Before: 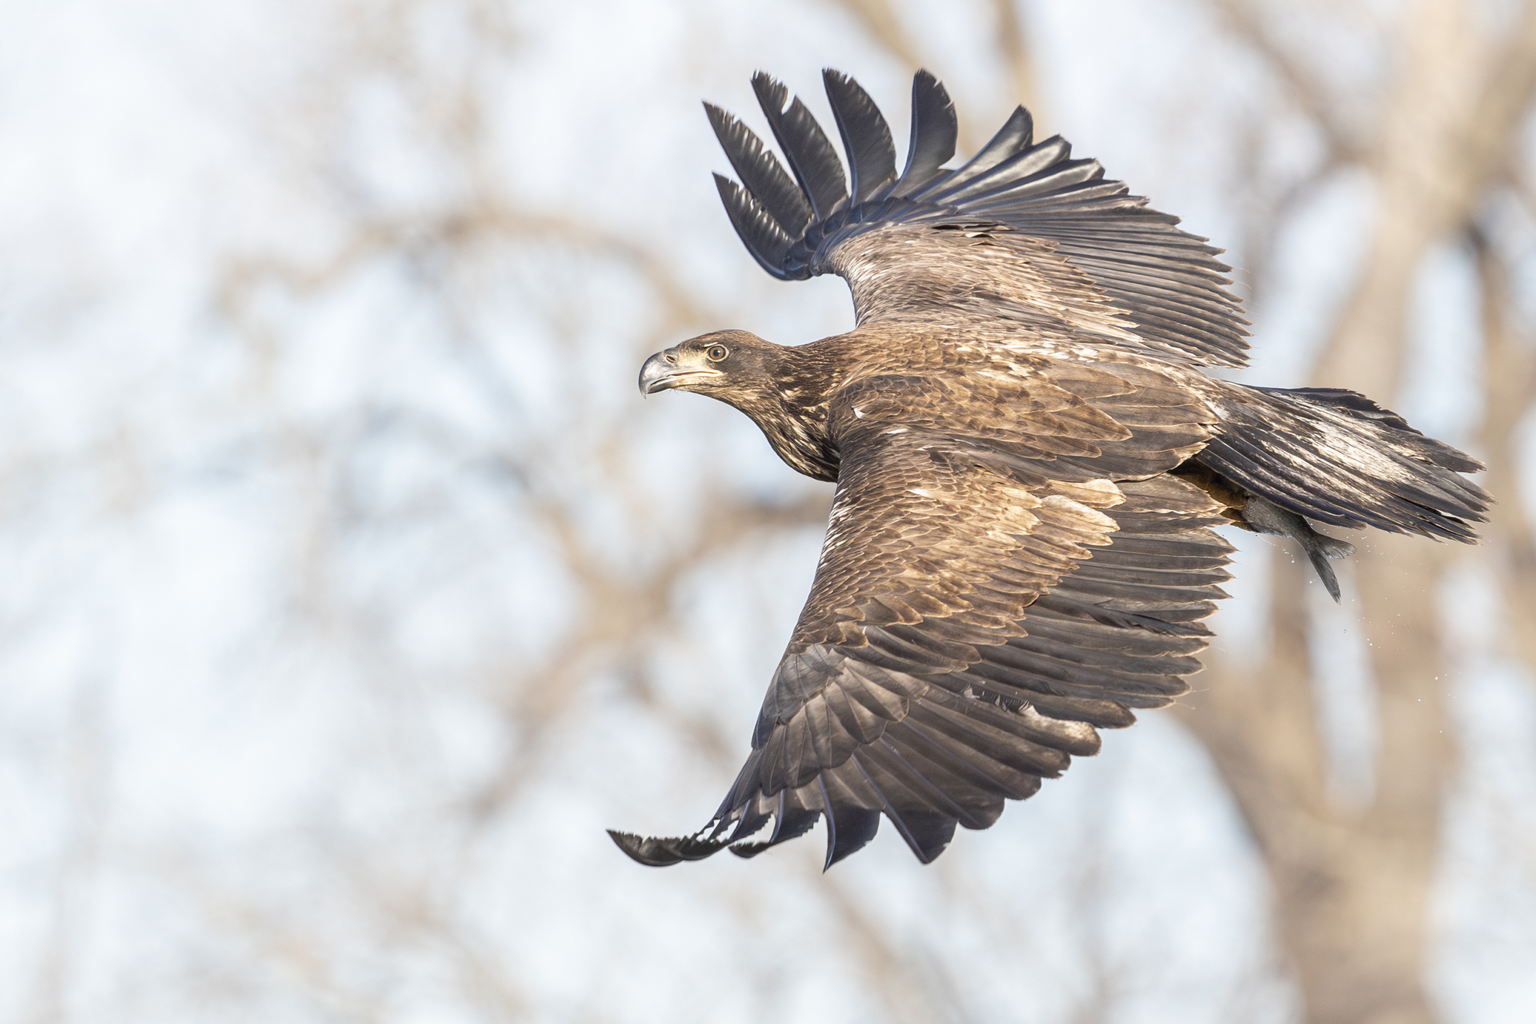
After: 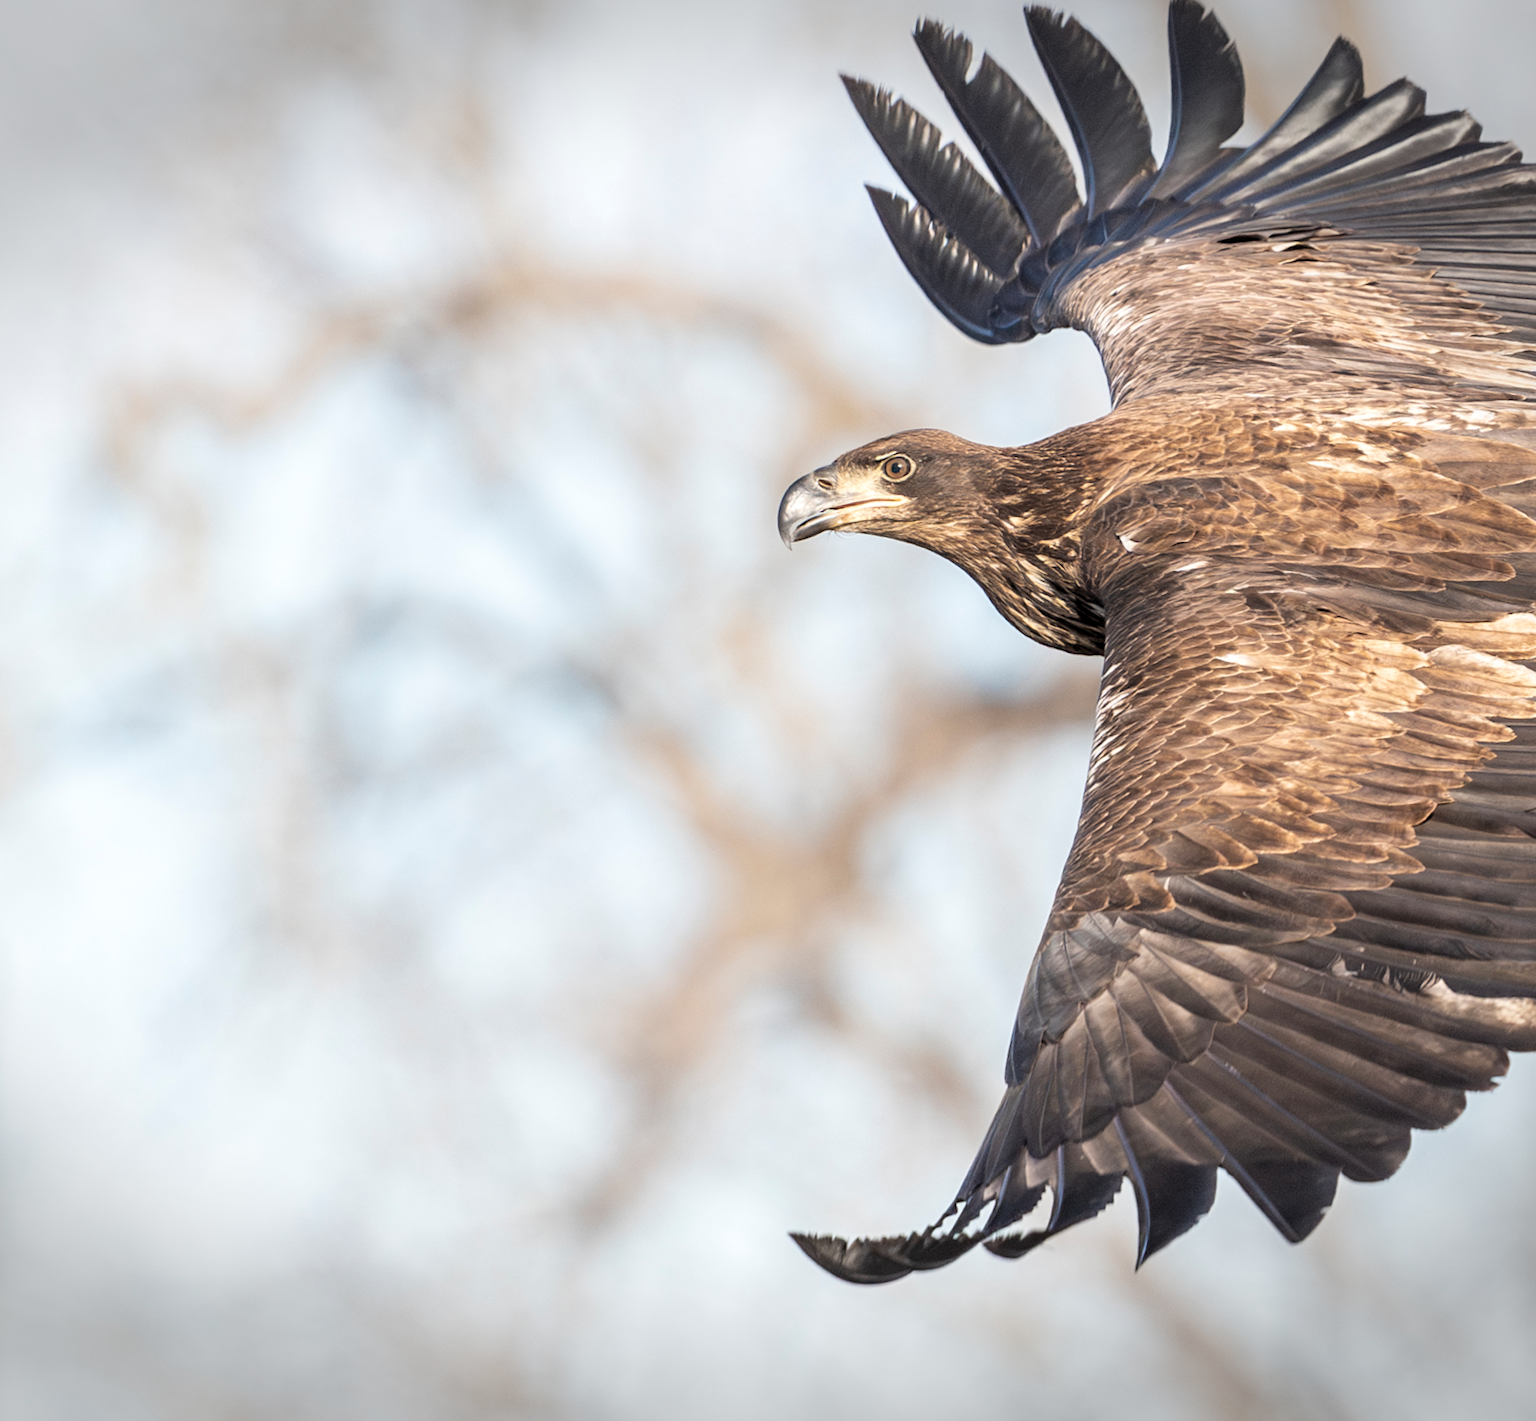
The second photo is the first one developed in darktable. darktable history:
crop and rotate: left 6.617%, right 26.717%
vignetting: fall-off start 100%, brightness -0.406, saturation -0.3, width/height ratio 1.324, dithering 8-bit output, unbound false
rotate and perspective: rotation -5°, crop left 0.05, crop right 0.952, crop top 0.11, crop bottom 0.89
levels: mode automatic, black 0.023%, white 99.97%, levels [0.062, 0.494, 0.925]
